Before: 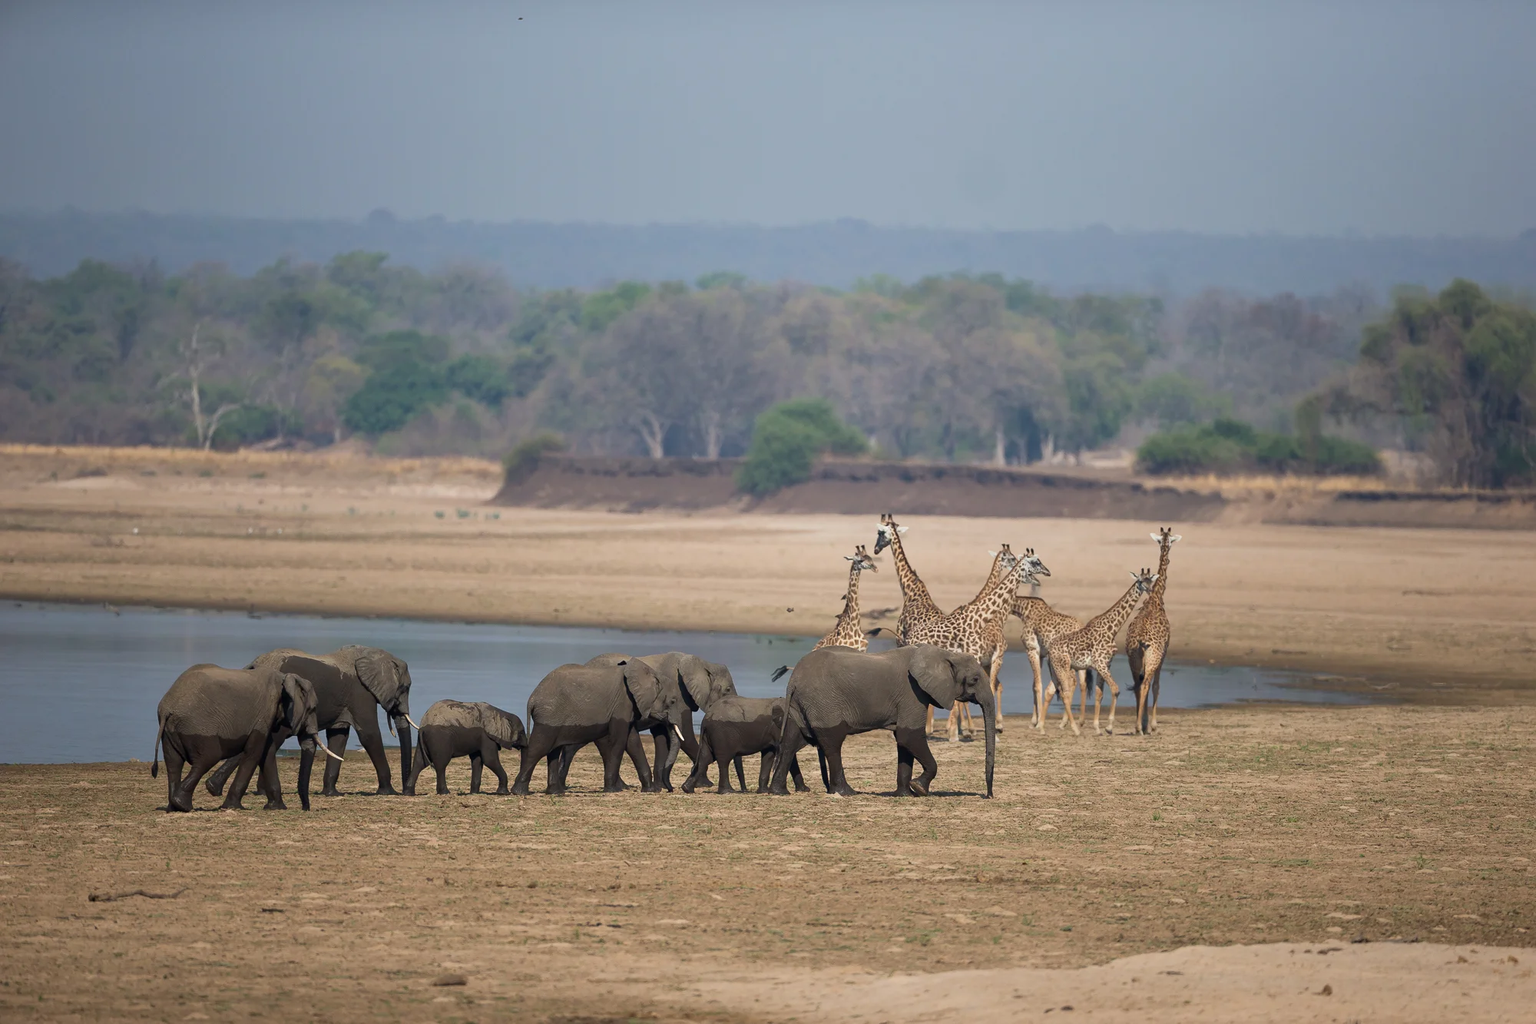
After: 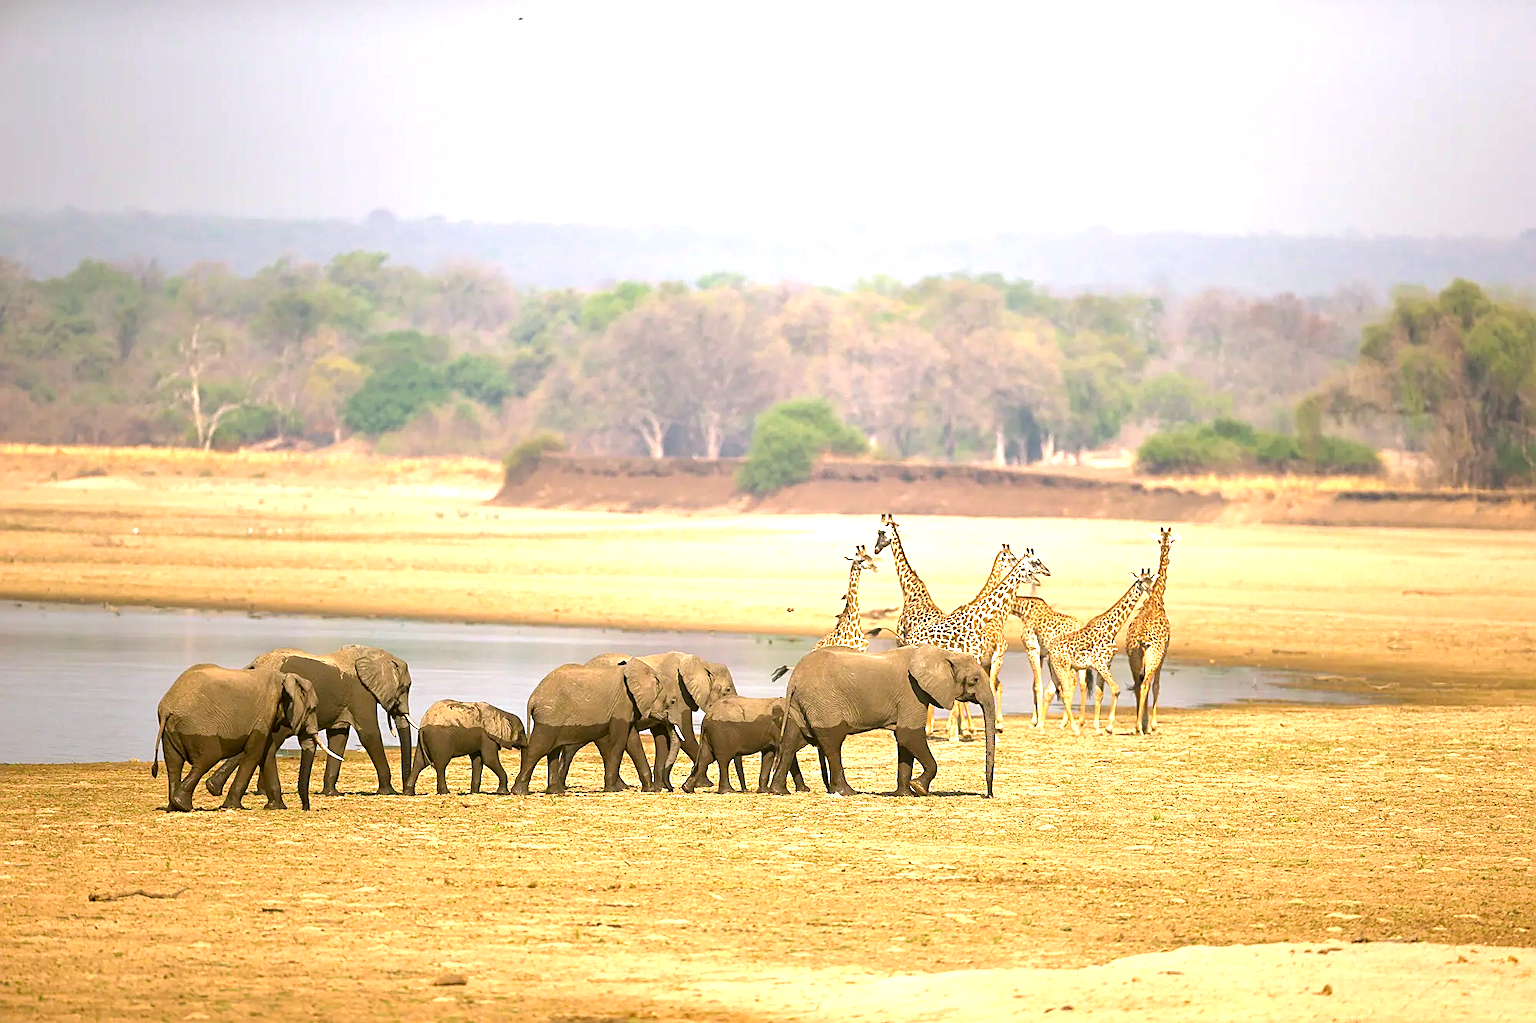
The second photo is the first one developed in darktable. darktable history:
exposure: black level correction 0, exposure 1.697 EV, compensate highlight preservation false
color correction: highlights a* 8.52, highlights b* 15.68, shadows a* -0.667, shadows b* 27.16
sharpen: on, module defaults
contrast brightness saturation: saturation -0.06
color balance rgb: perceptual saturation grading › global saturation 25.216%, global vibrance 19.752%
tone equalizer: -7 EV 0.198 EV, -6 EV 0.157 EV, -5 EV 0.098 EV, -4 EV 0.071 EV, -2 EV -0.038 EV, -1 EV -0.063 EV, +0 EV -0.041 EV, edges refinement/feathering 500, mask exposure compensation -1.57 EV, preserve details no
